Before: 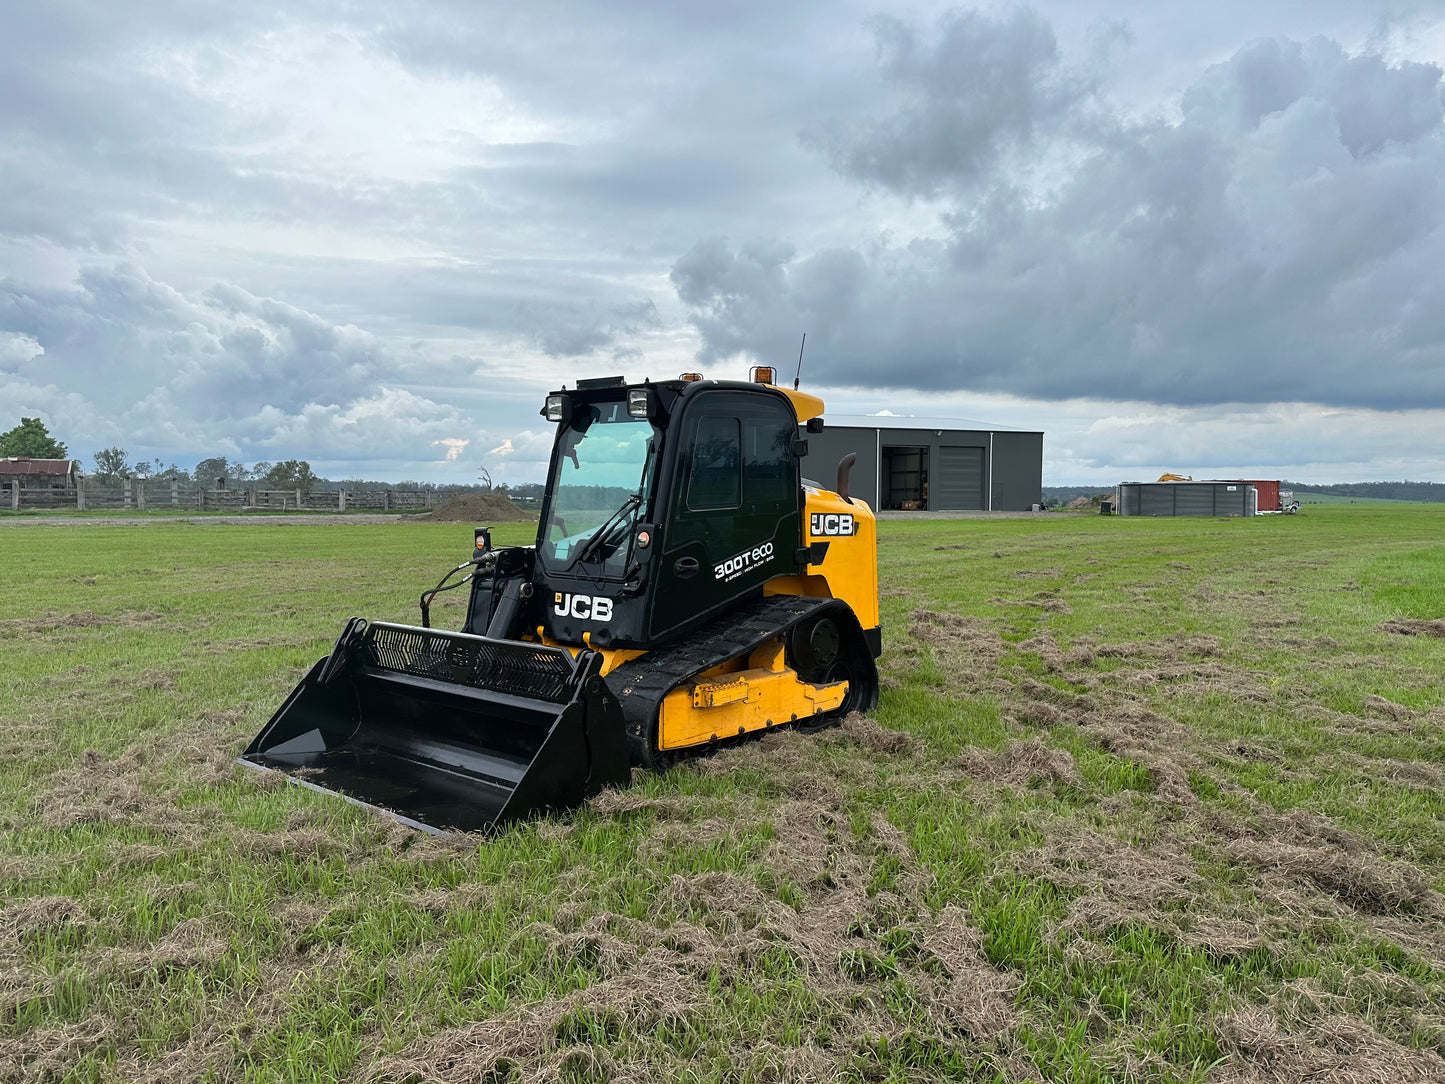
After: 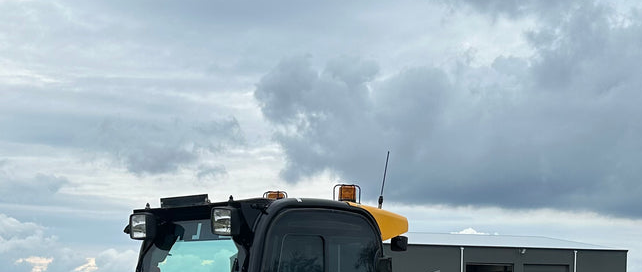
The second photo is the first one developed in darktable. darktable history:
crop: left 28.849%, top 16.803%, right 26.694%, bottom 58.014%
